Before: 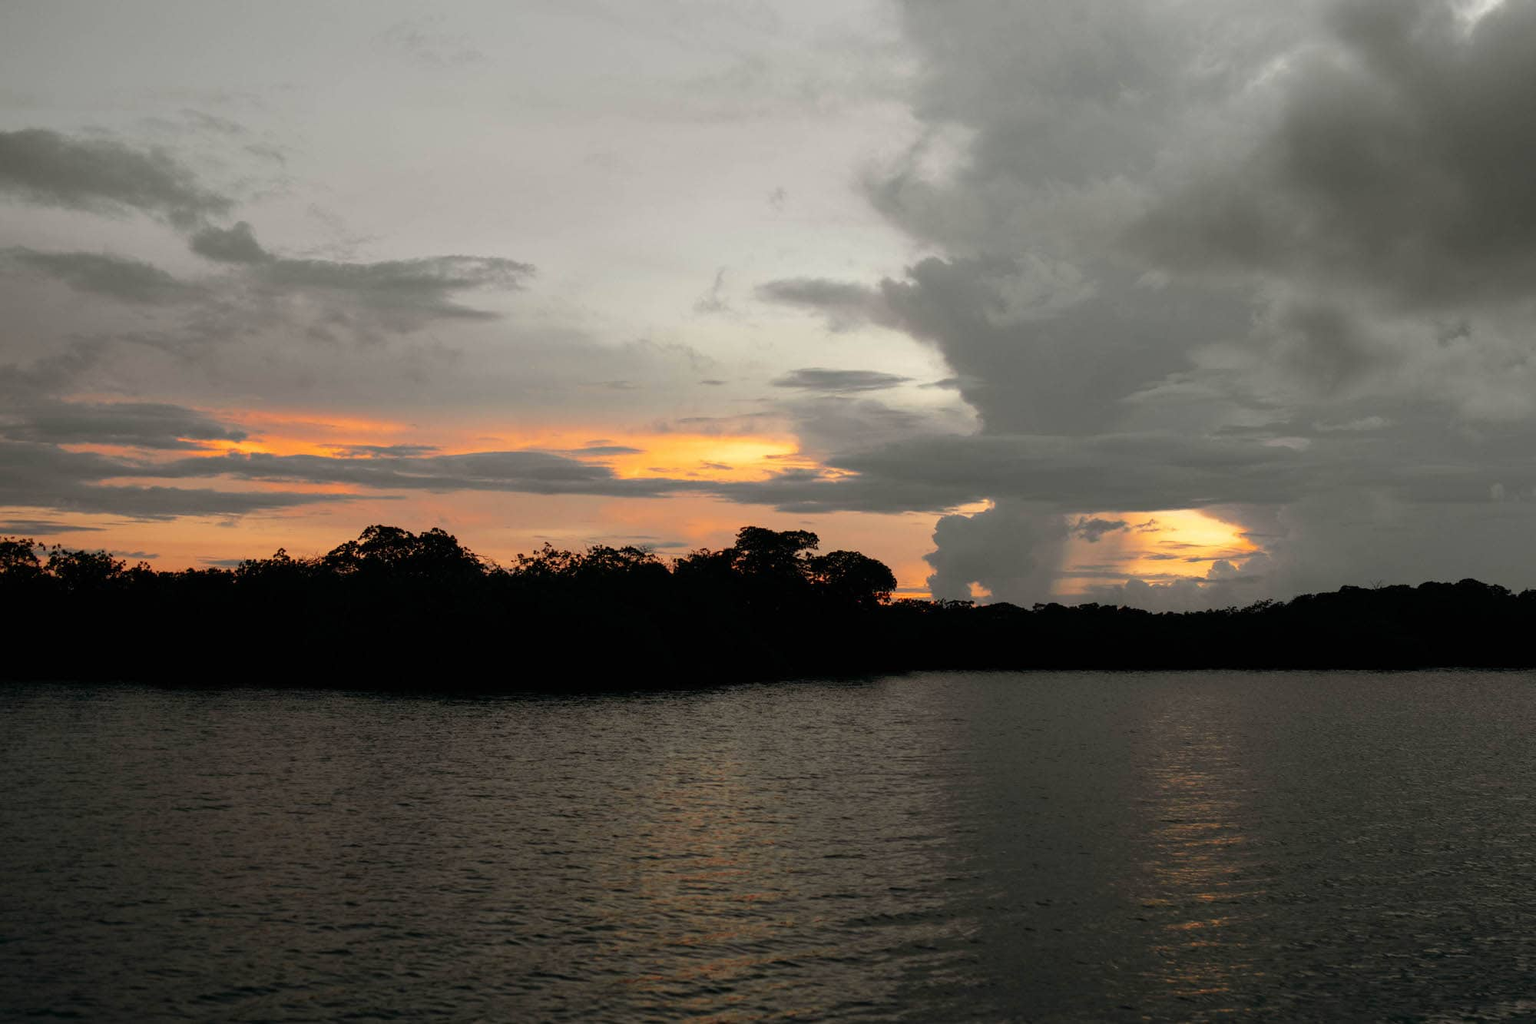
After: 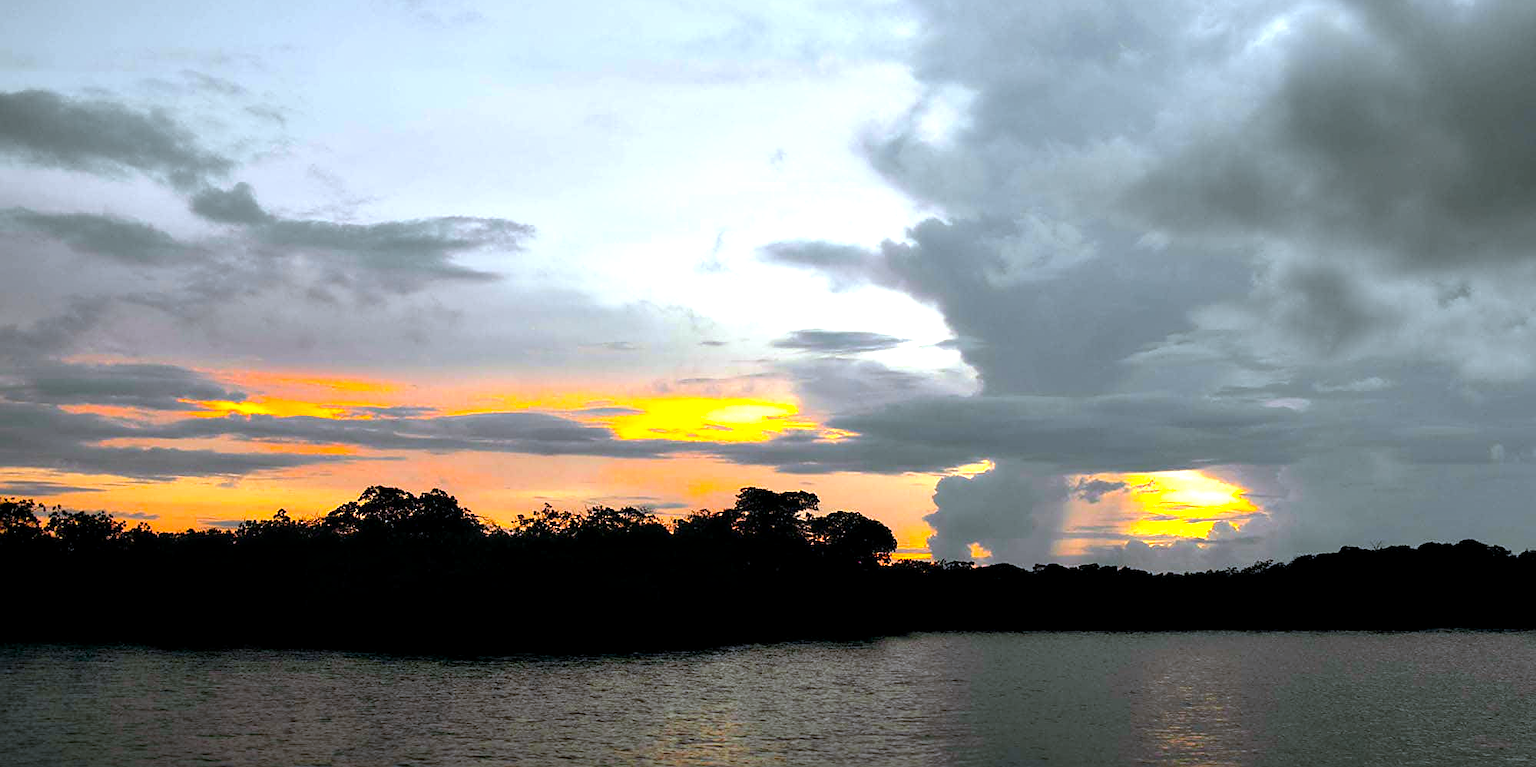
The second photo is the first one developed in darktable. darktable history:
sharpen: on, module defaults
crop: top 3.857%, bottom 21.132%
white balance: red 0.931, blue 1.11
color balance rgb: linear chroma grading › global chroma 10%, perceptual saturation grading › global saturation 40%, perceptual brilliance grading › global brilliance 30%, global vibrance 20%
contrast equalizer: y [[0.514, 0.573, 0.581, 0.508, 0.5, 0.5], [0.5 ×6], [0.5 ×6], [0 ×6], [0 ×6]], mix 0.79
